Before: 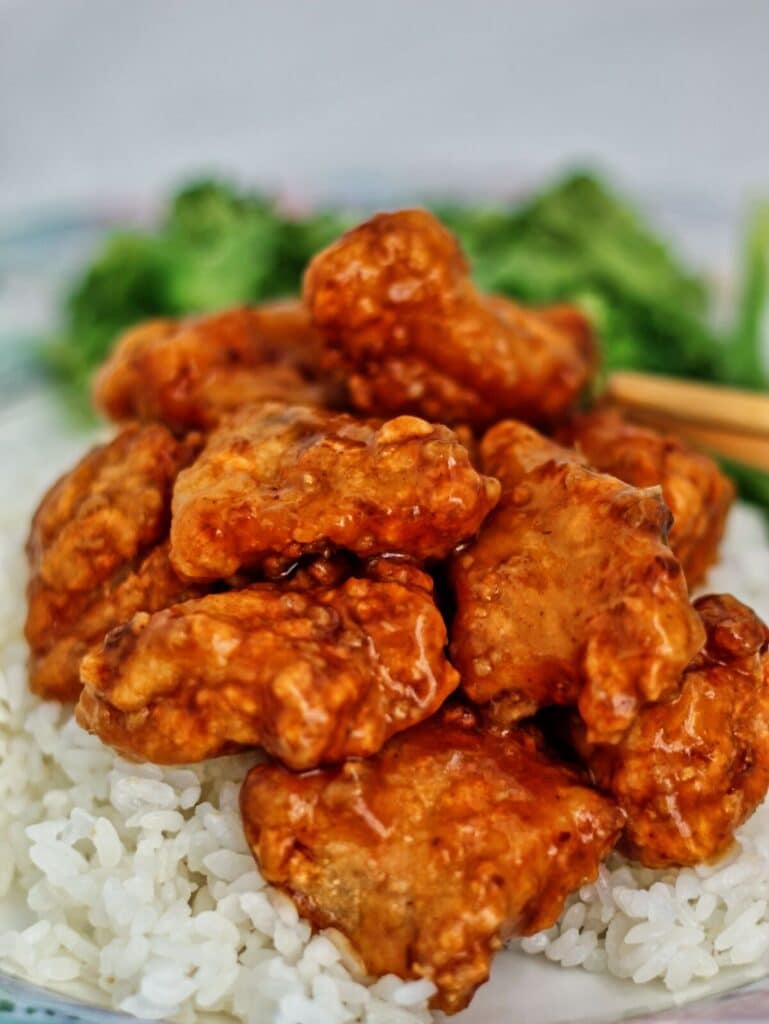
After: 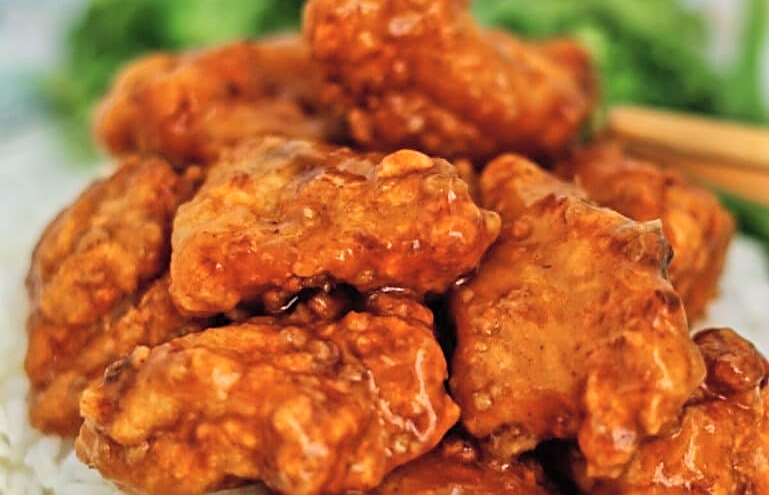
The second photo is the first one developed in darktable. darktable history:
crop and rotate: top 26.056%, bottom 25.543%
sharpen: on, module defaults
contrast brightness saturation: brightness 0.15
